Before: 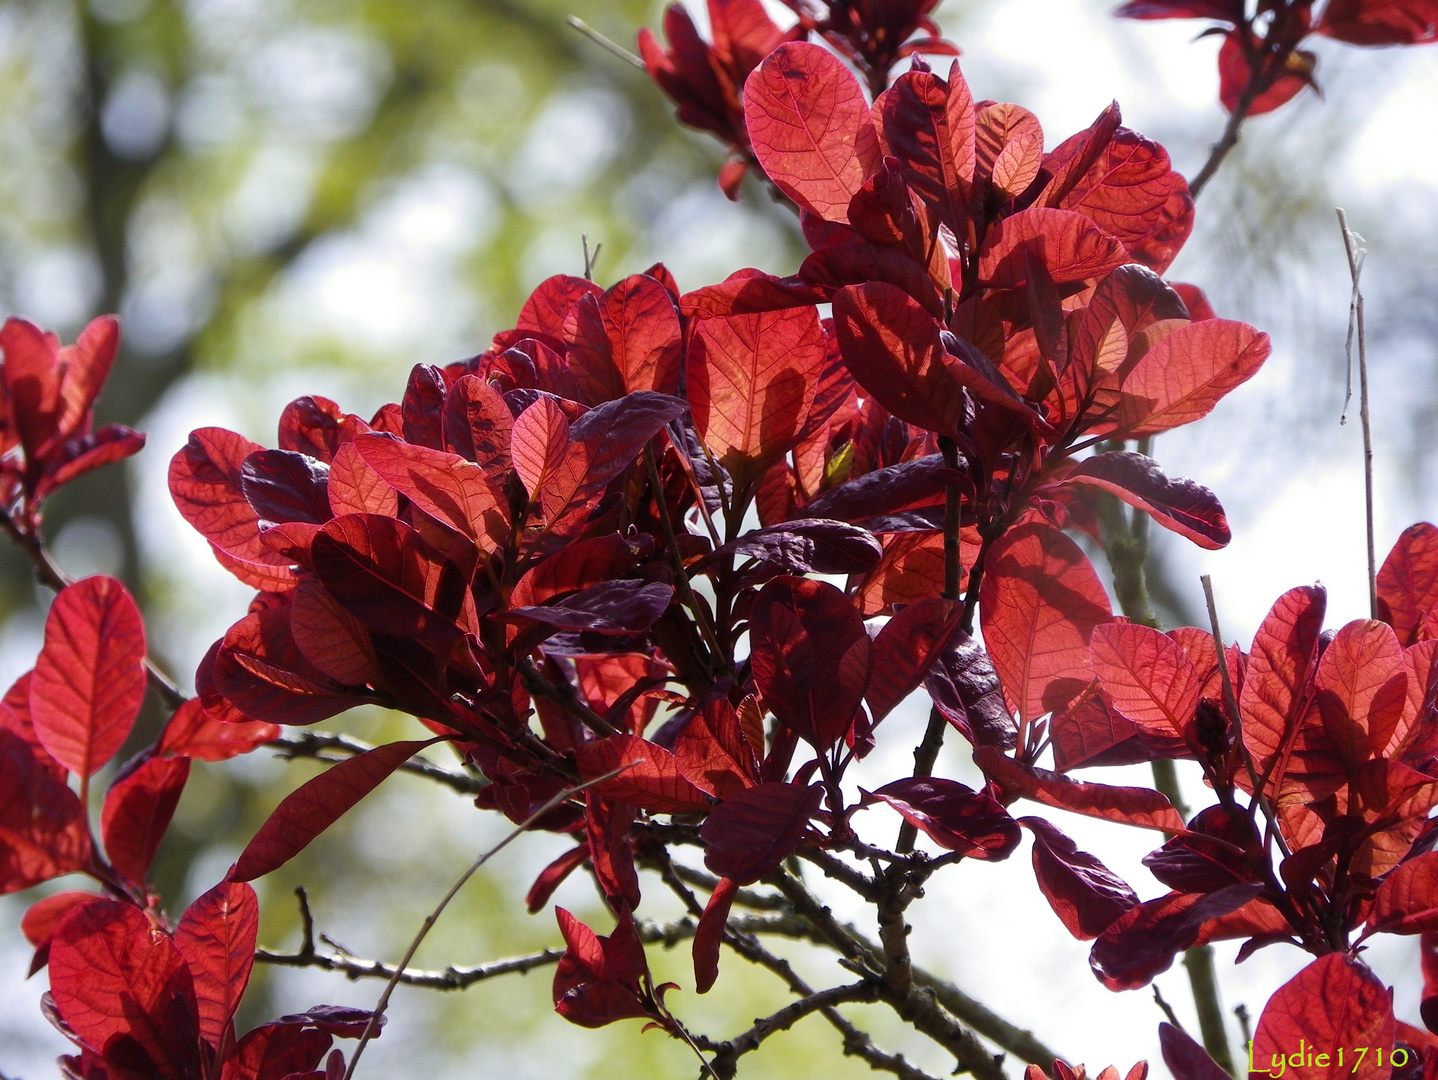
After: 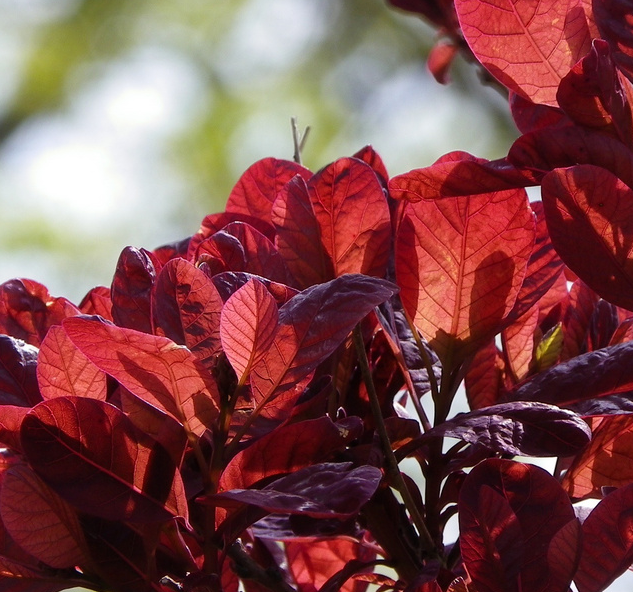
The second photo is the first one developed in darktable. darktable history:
crop: left 20.248%, top 10.86%, right 35.675%, bottom 34.321%
white balance: emerald 1
